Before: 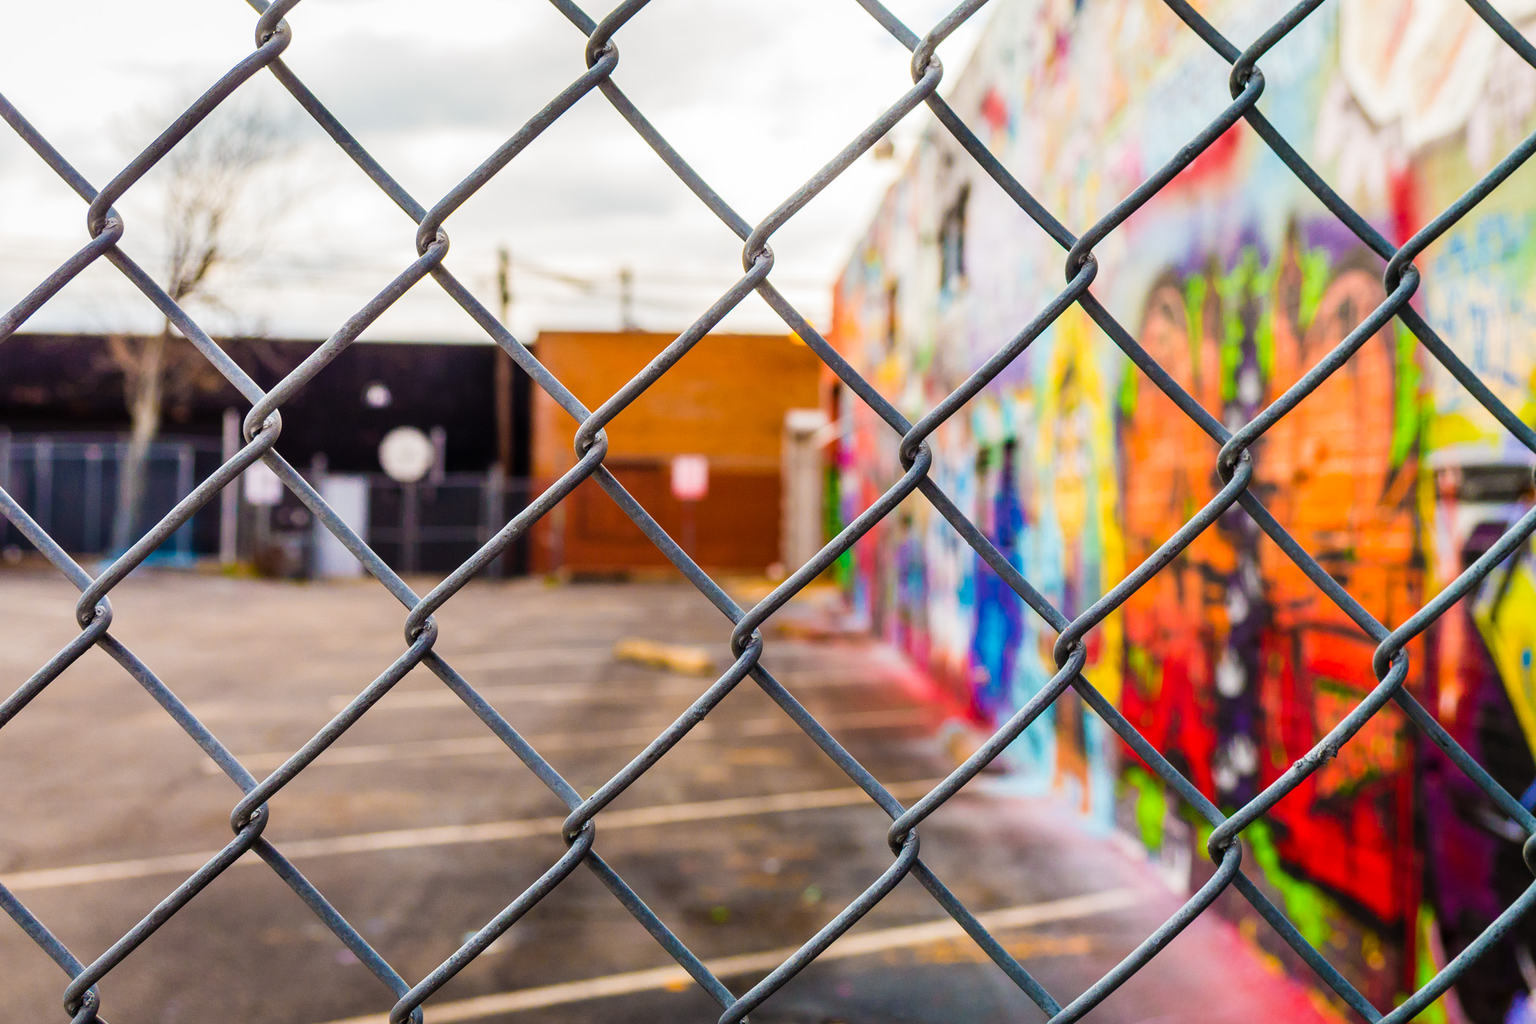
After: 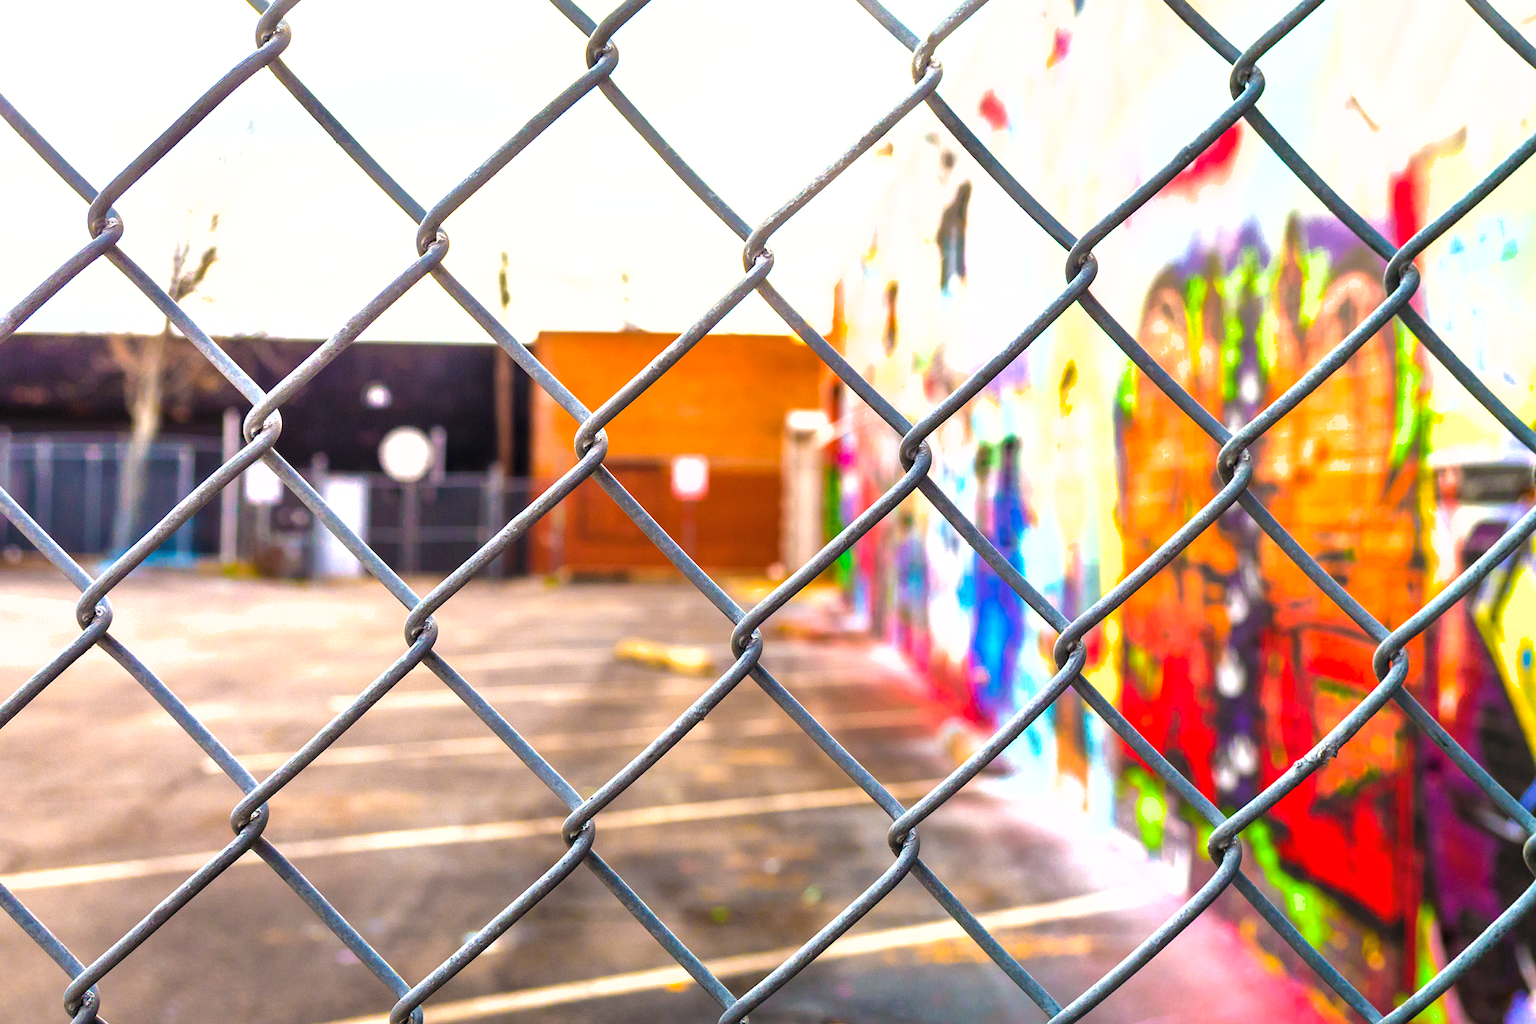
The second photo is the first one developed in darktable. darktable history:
exposure: black level correction 0, exposure 1 EV, compensate highlight preservation false
shadows and highlights: on, module defaults
